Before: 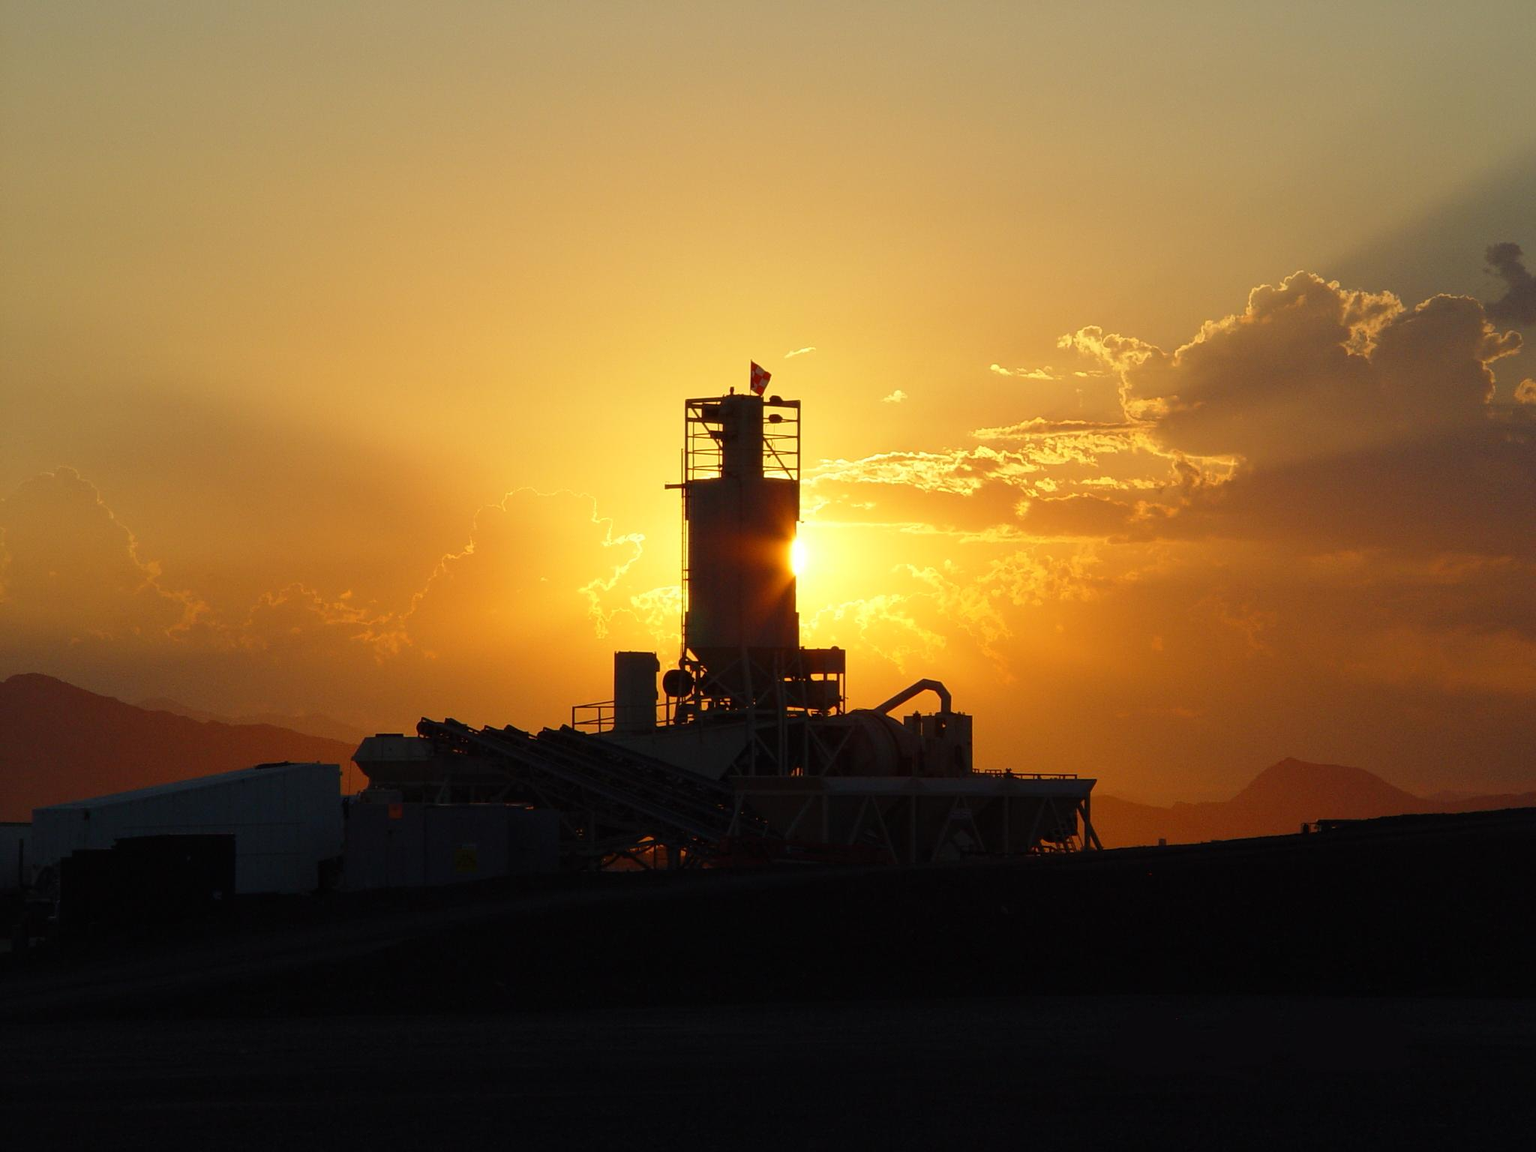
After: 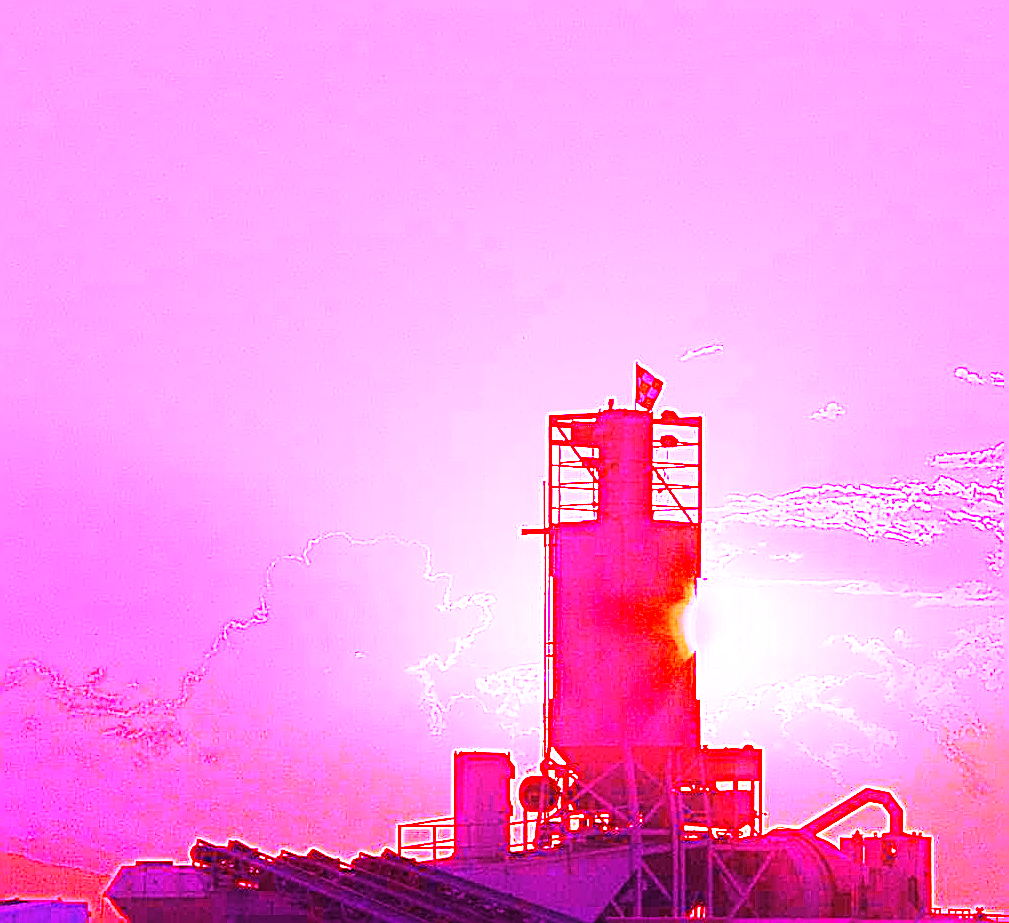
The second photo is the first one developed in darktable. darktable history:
white balance: red 8, blue 8
crop: left 17.835%, top 7.675%, right 32.881%, bottom 32.213%
sharpen: on, module defaults
contrast equalizer: y [[0.5, 0.488, 0.462, 0.461, 0.491, 0.5], [0.5 ×6], [0.5 ×6], [0 ×6], [0 ×6]]
